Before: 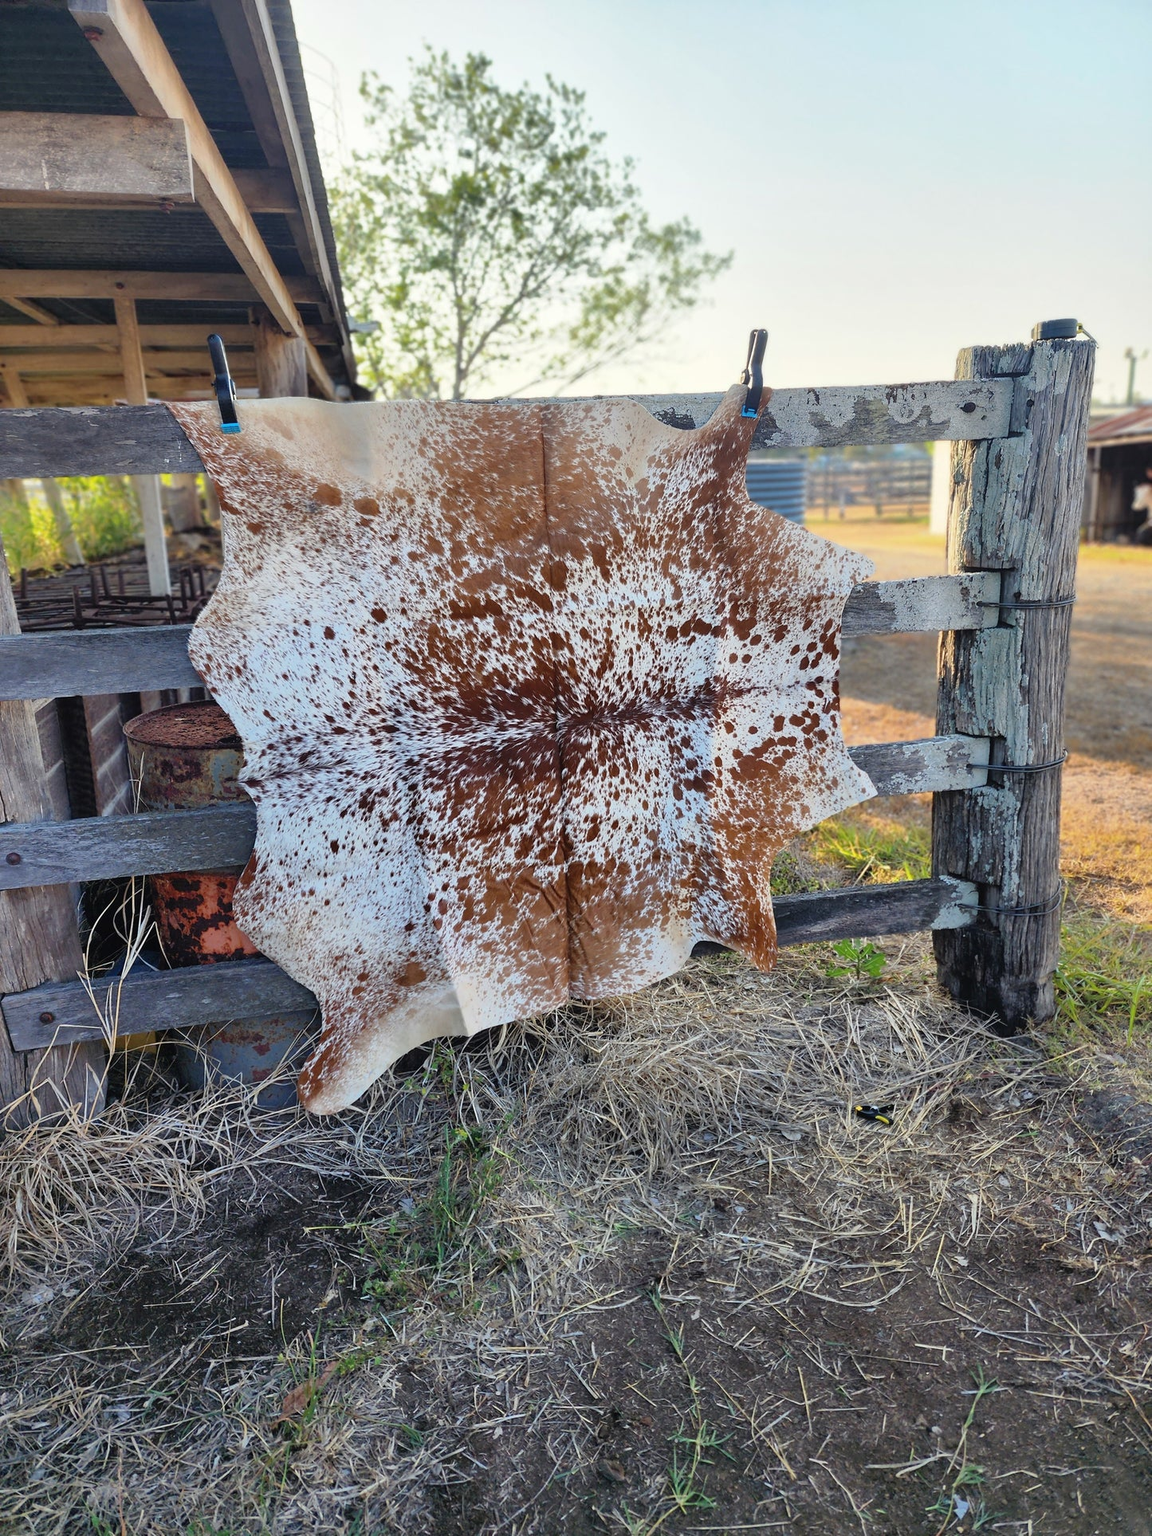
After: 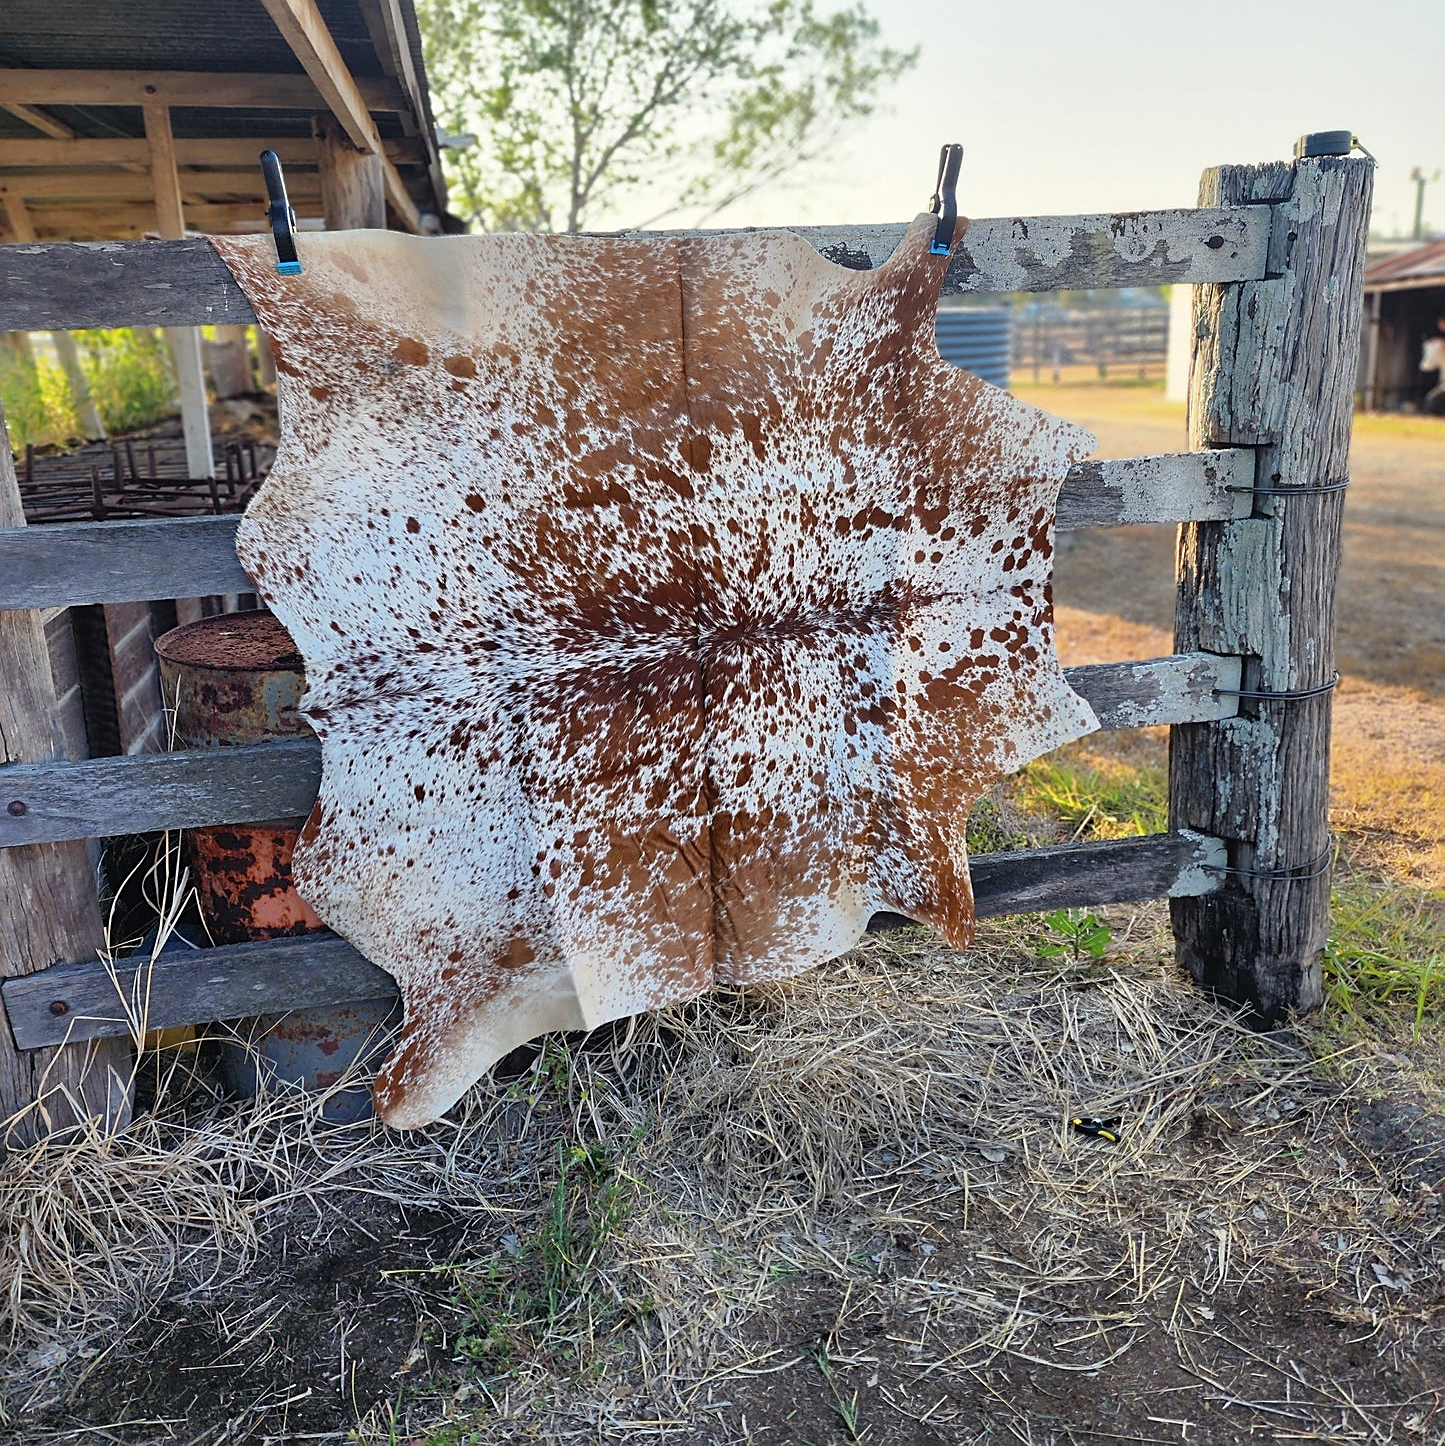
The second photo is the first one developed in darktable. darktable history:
sharpen: on, module defaults
crop: top 13.97%, bottom 10.977%
